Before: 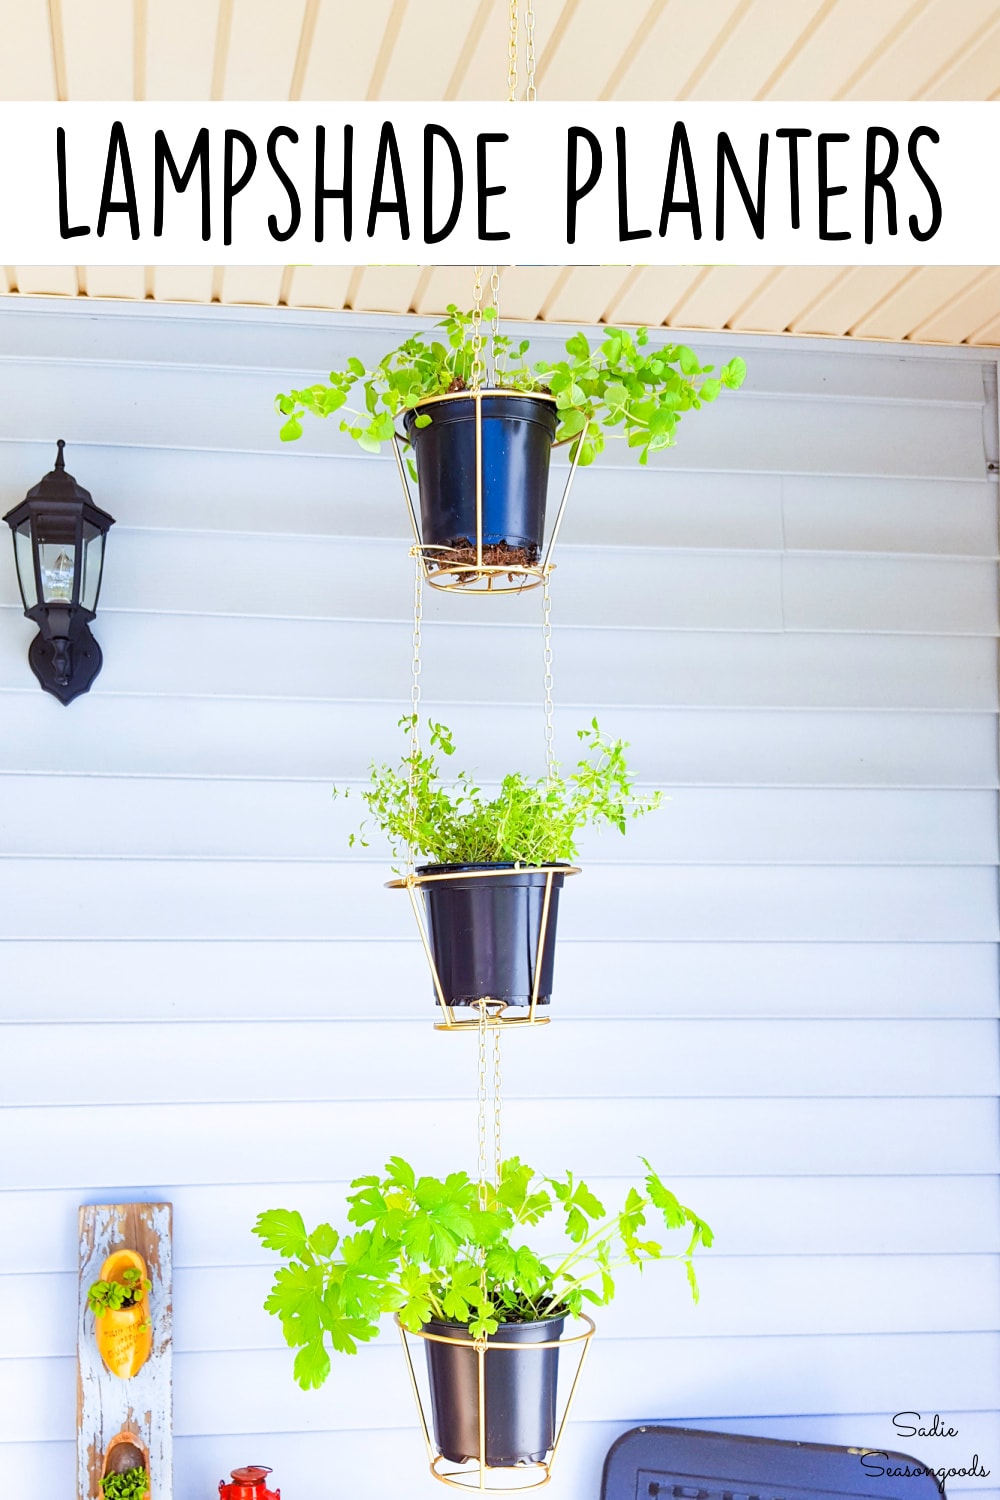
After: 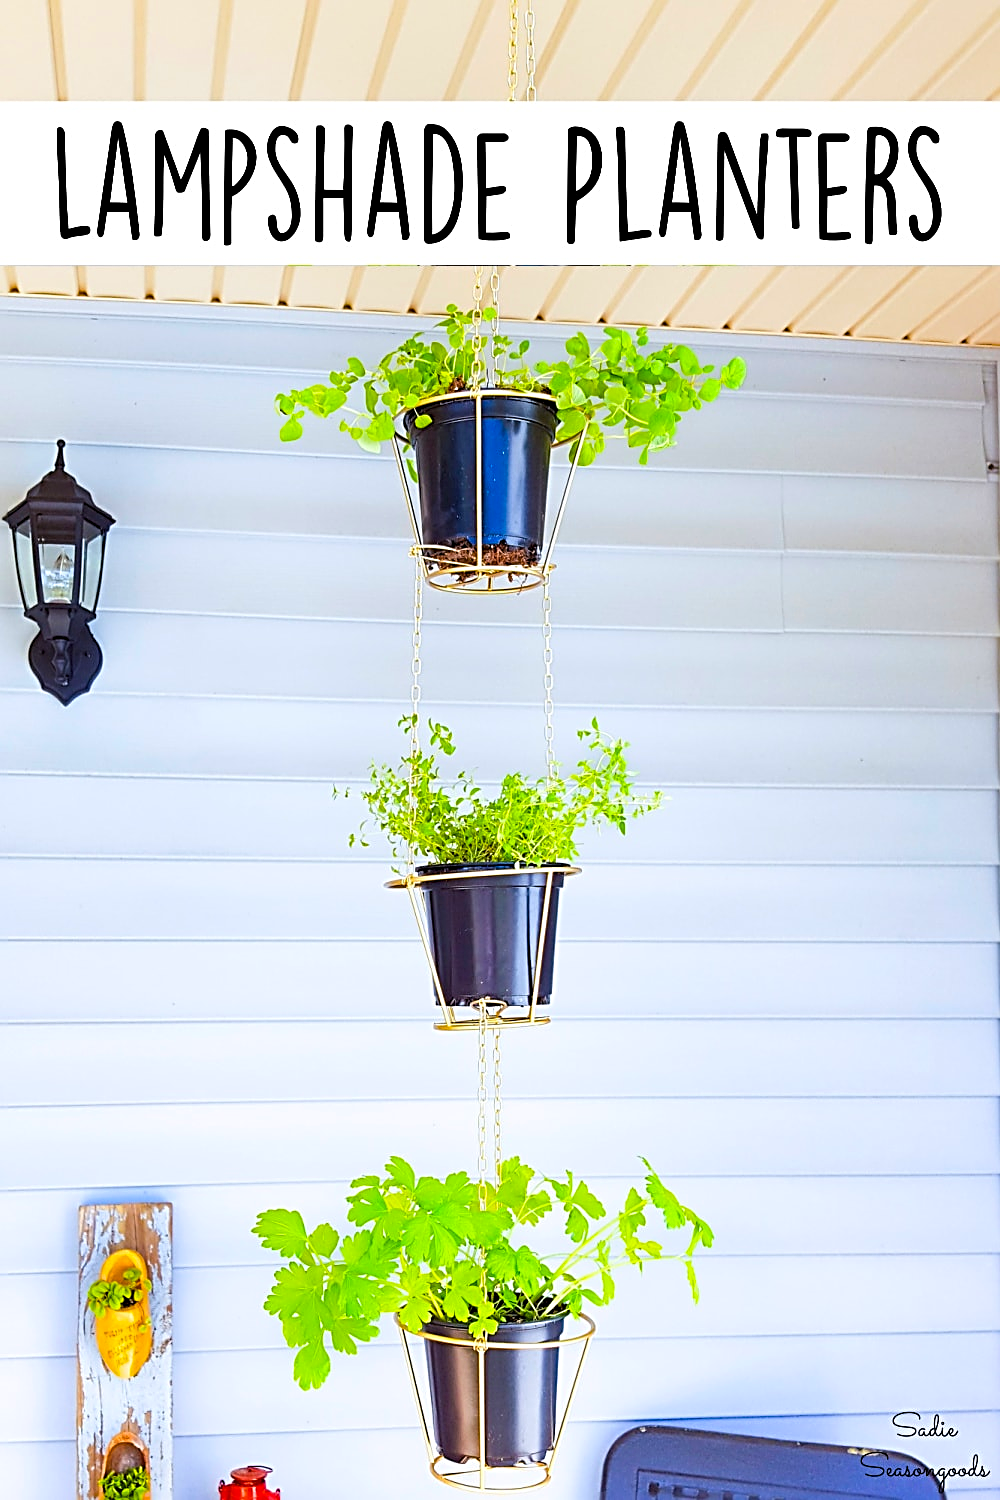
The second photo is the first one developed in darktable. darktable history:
color balance rgb: perceptual saturation grading › global saturation 20%, global vibrance 20%
sharpen: radius 2.817, amount 0.715
